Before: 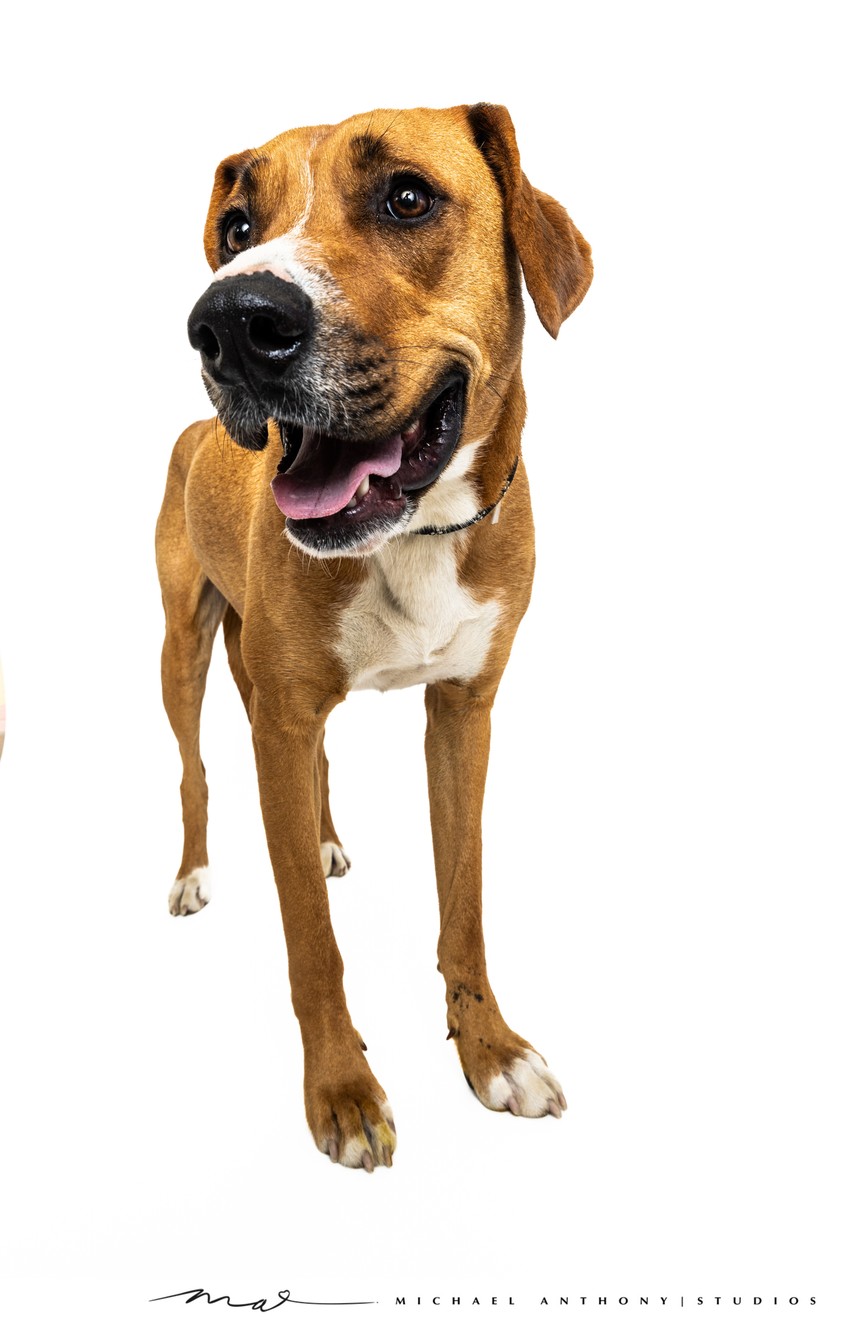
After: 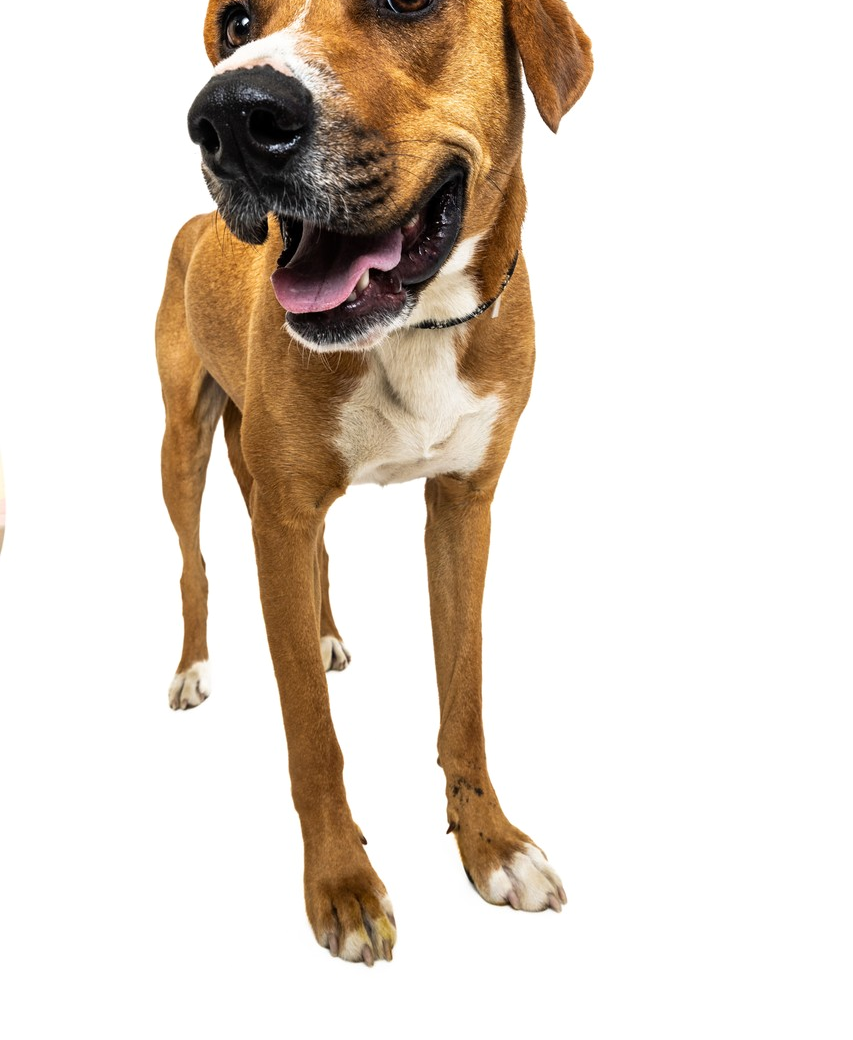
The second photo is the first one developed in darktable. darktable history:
tone equalizer: edges refinement/feathering 500, mask exposure compensation -1.57 EV, preserve details no
crop and rotate: top 15.705%, bottom 5.511%
